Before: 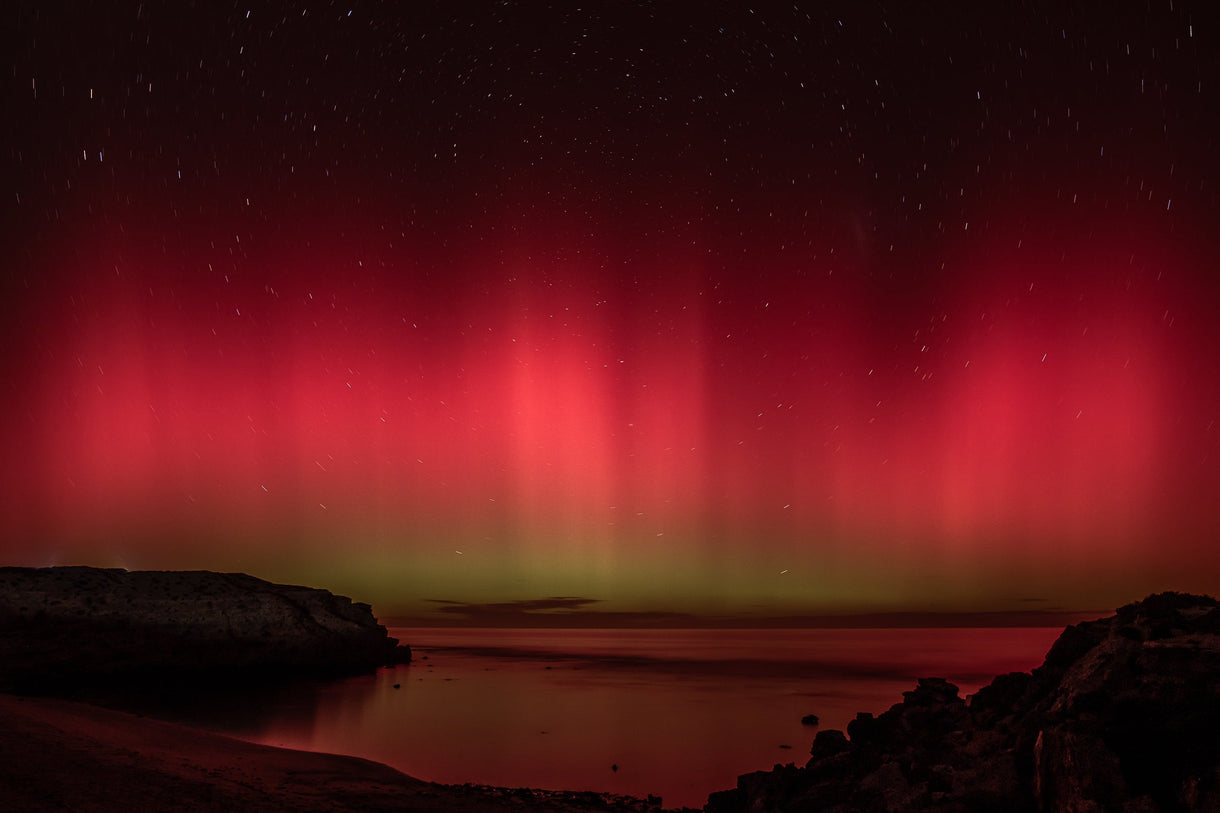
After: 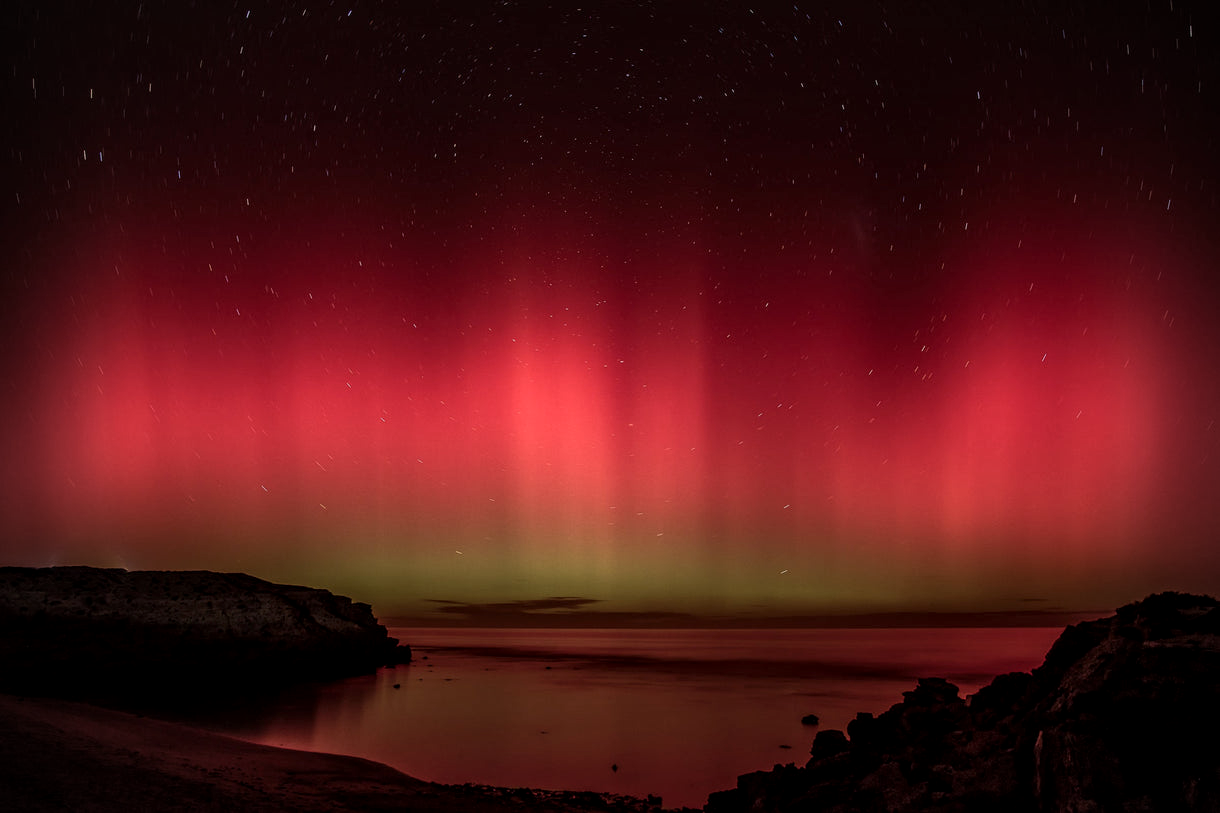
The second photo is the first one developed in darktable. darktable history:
vignetting: on, module defaults
local contrast: on, module defaults
